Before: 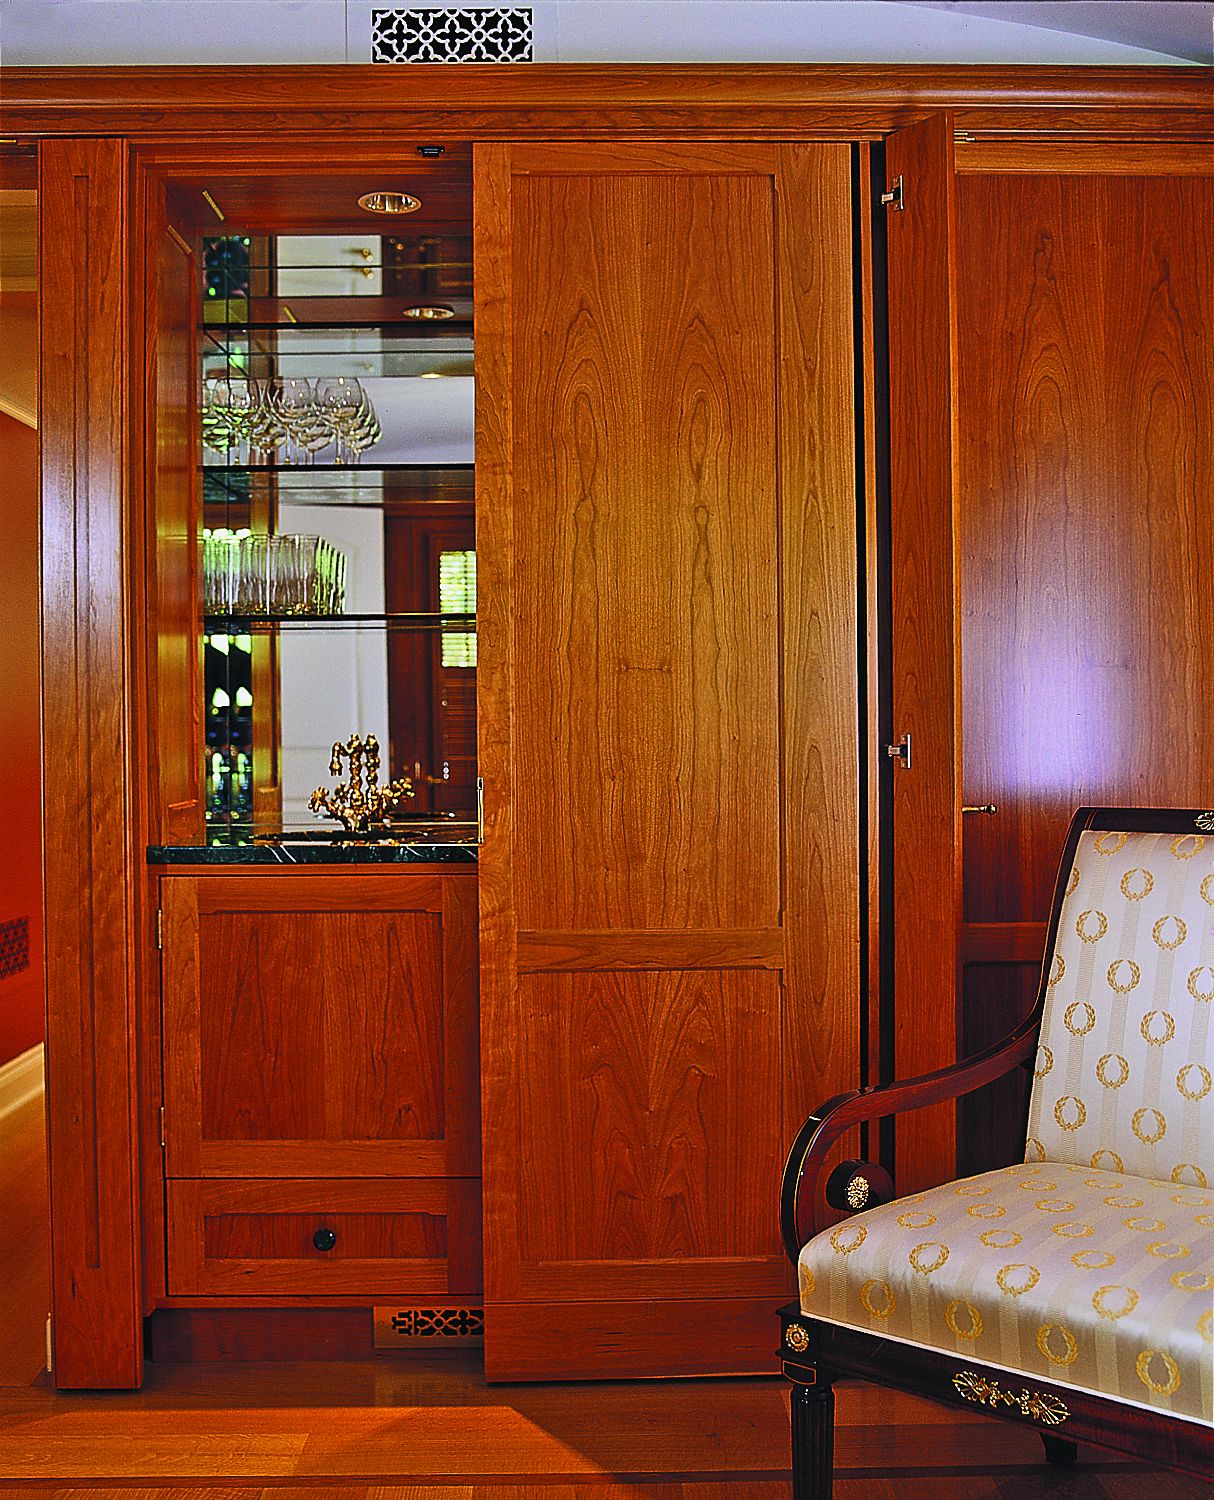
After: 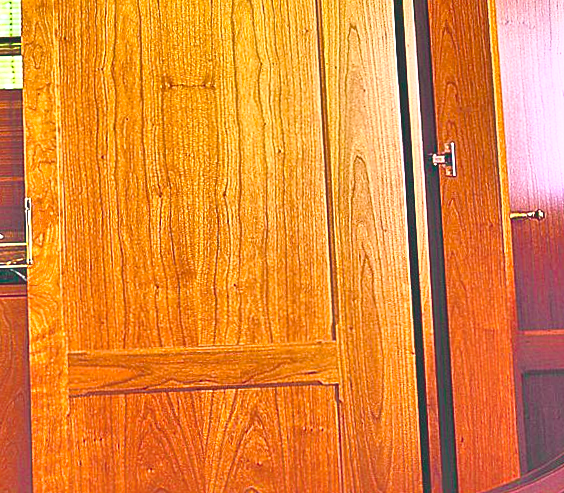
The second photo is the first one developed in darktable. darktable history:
exposure: exposure 0.375 EV, compensate highlight preservation false
tone curve: curves: ch0 [(0, 0) (0.051, 0.047) (0.102, 0.099) (0.236, 0.249) (0.429, 0.473) (0.67, 0.755) (0.875, 0.948) (1, 0.985)]; ch1 [(0, 0) (0.339, 0.298) (0.402, 0.363) (0.453, 0.413) (0.485, 0.469) (0.494, 0.493) (0.504, 0.502) (0.515, 0.526) (0.563, 0.591) (0.597, 0.639) (0.834, 0.888) (1, 1)]; ch2 [(0, 0) (0.362, 0.353) (0.425, 0.439) (0.501, 0.501) (0.537, 0.538) (0.58, 0.59) (0.642, 0.669) (0.773, 0.856) (1, 1)], color space Lab, independent channels, preserve colors none
local contrast: mode bilateral grid, contrast 20, coarseness 50, detail 150%, midtone range 0.2
rgb curve: curves: ch0 [(0, 0.186) (0.314, 0.284) (0.775, 0.708) (1, 1)], compensate middle gray true, preserve colors none
rotate and perspective: rotation -1.68°, lens shift (vertical) -0.146, crop left 0.049, crop right 0.912, crop top 0.032, crop bottom 0.96
shadows and highlights: shadows 49, highlights -41, soften with gaussian
crop: left 36.607%, top 34.735%, right 13.146%, bottom 30.611%
velvia: on, module defaults
